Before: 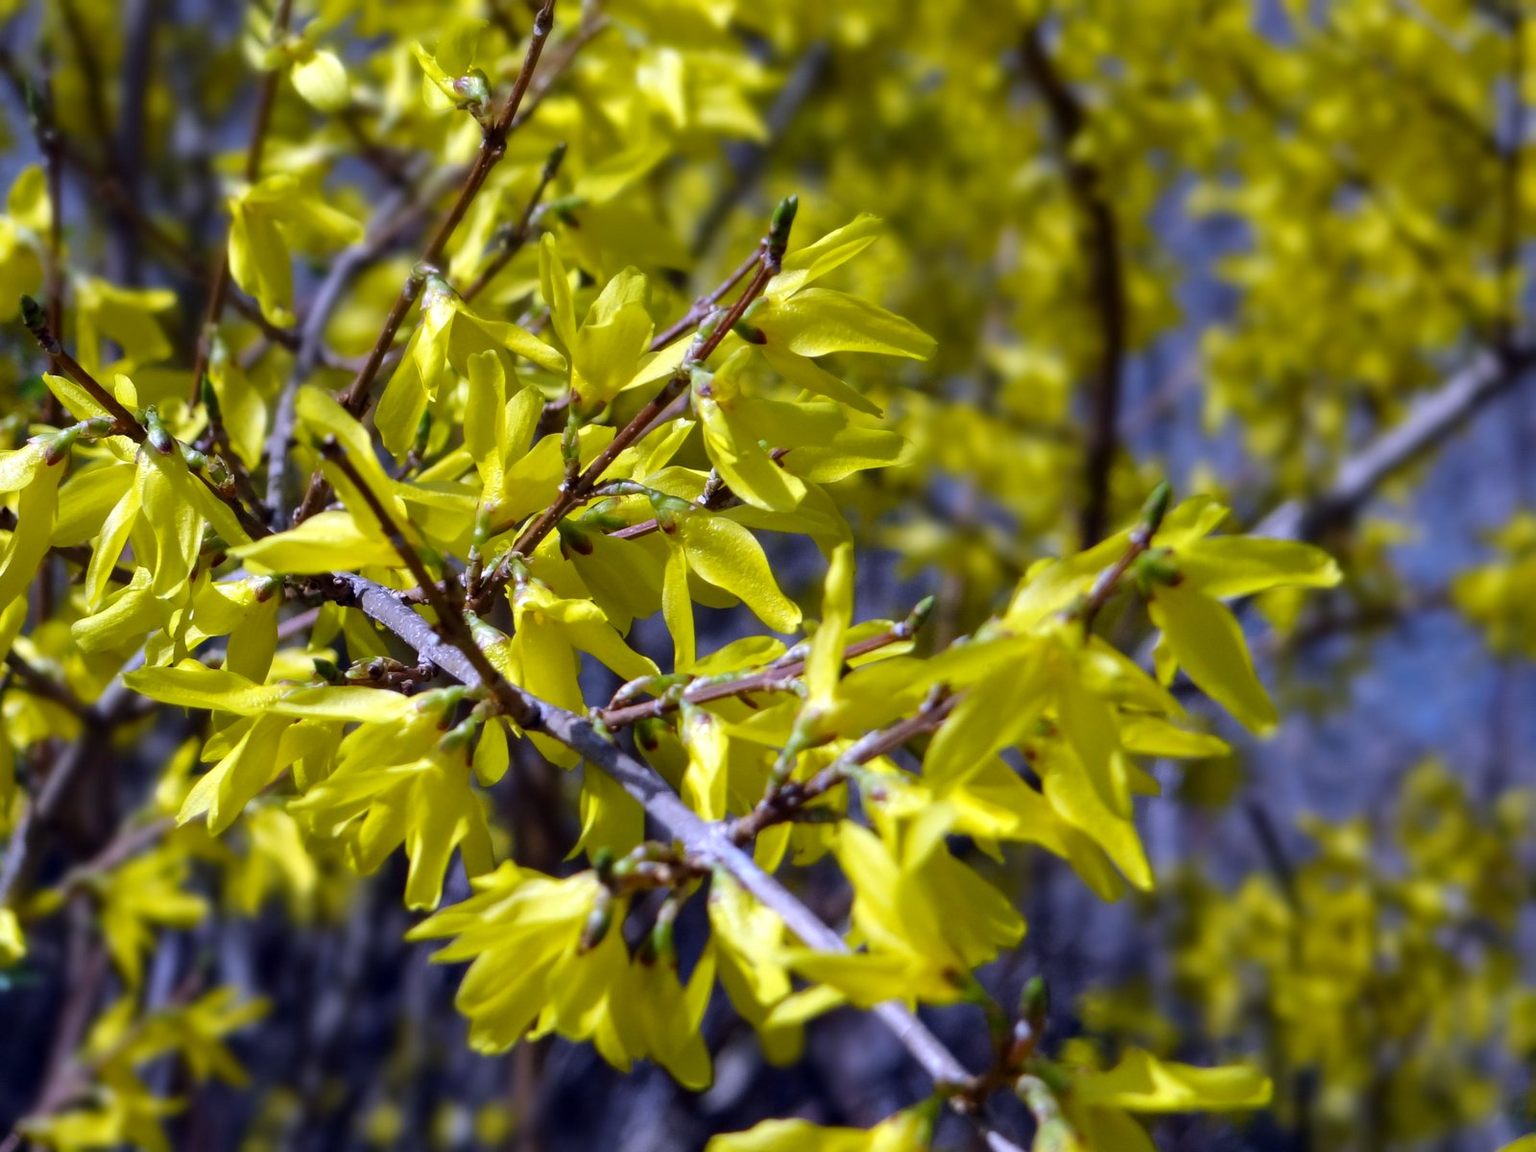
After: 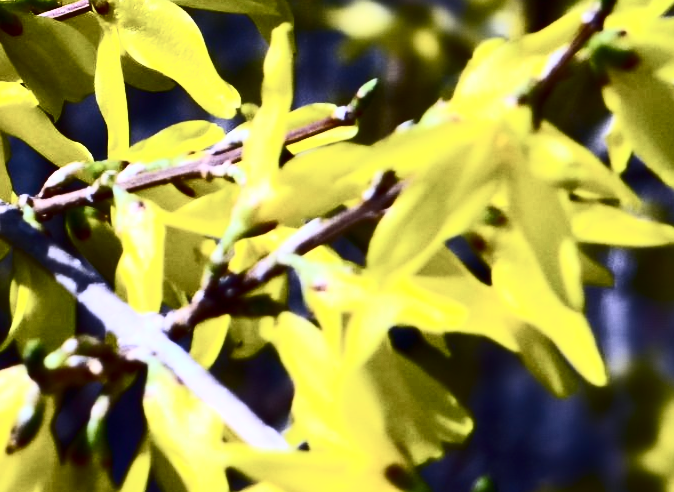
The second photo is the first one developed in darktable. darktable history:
exposure: compensate highlight preservation false
white balance: red 0.986, blue 1.01
crop: left 37.221%, top 45.169%, right 20.63%, bottom 13.777%
contrast brightness saturation: contrast 0.93, brightness 0.2
